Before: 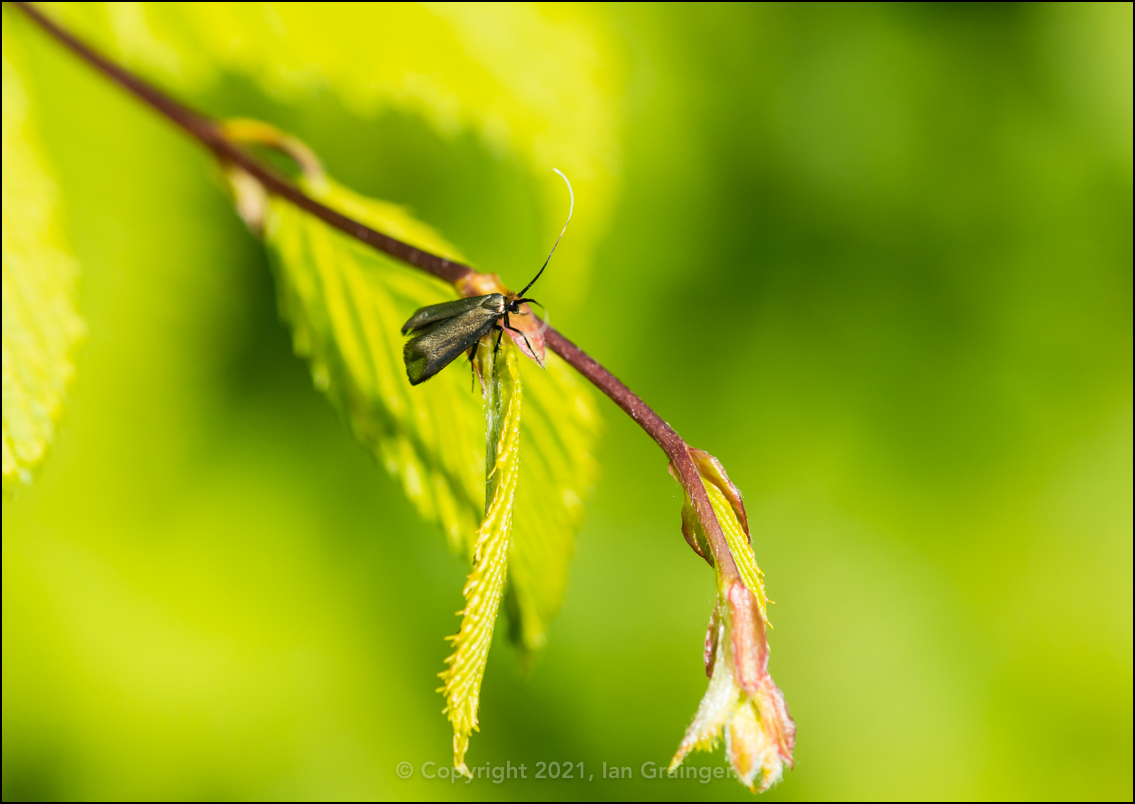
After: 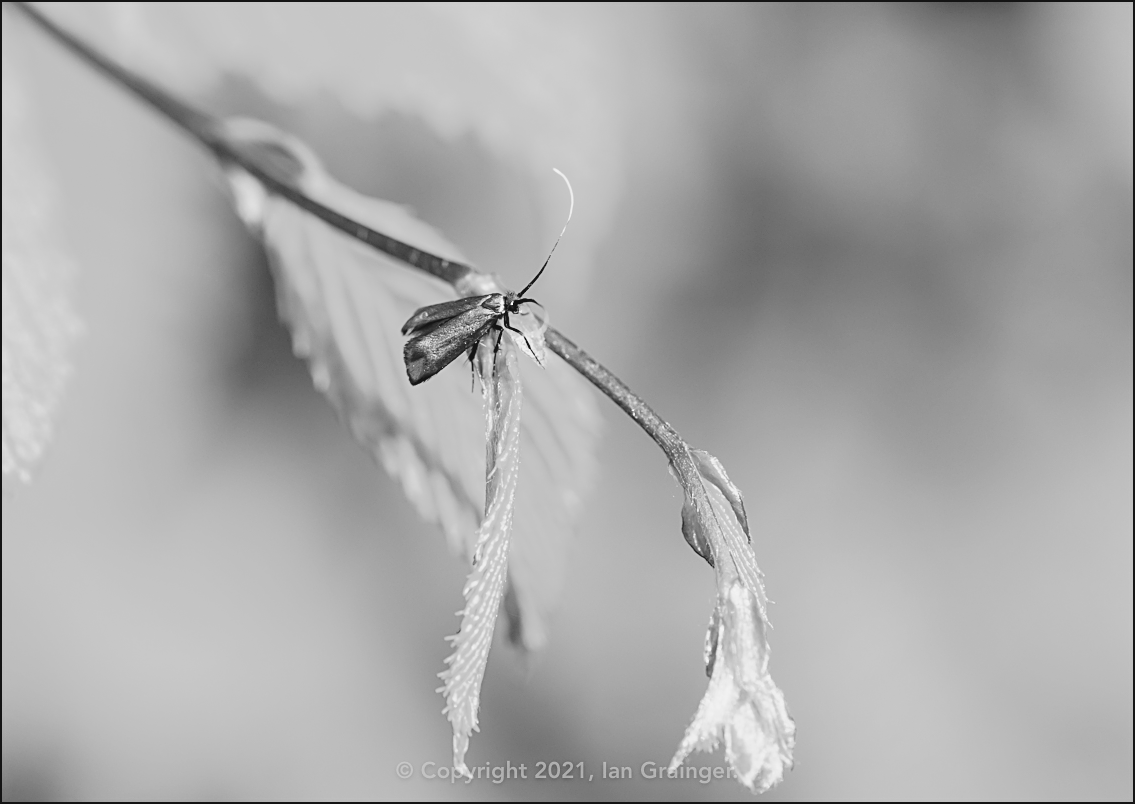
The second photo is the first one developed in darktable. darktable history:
sharpen: on, module defaults
contrast brightness saturation: contrast -0.099, brightness 0.041, saturation 0.075
base curve: curves: ch0 [(0, 0) (0.028, 0.03) (0.121, 0.232) (0.46, 0.748) (0.859, 0.968) (1, 1)], preserve colors none
color zones: curves: ch0 [(0, 0.613) (0.01, 0.613) (0.245, 0.448) (0.498, 0.529) (0.642, 0.665) (0.879, 0.777) (0.99, 0.613)]; ch1 [(0, 0) (0.143, 0) (0.286, 0) (0.429, 0) (0.571, 0) (0.714, 0) (0.857, 0)]
